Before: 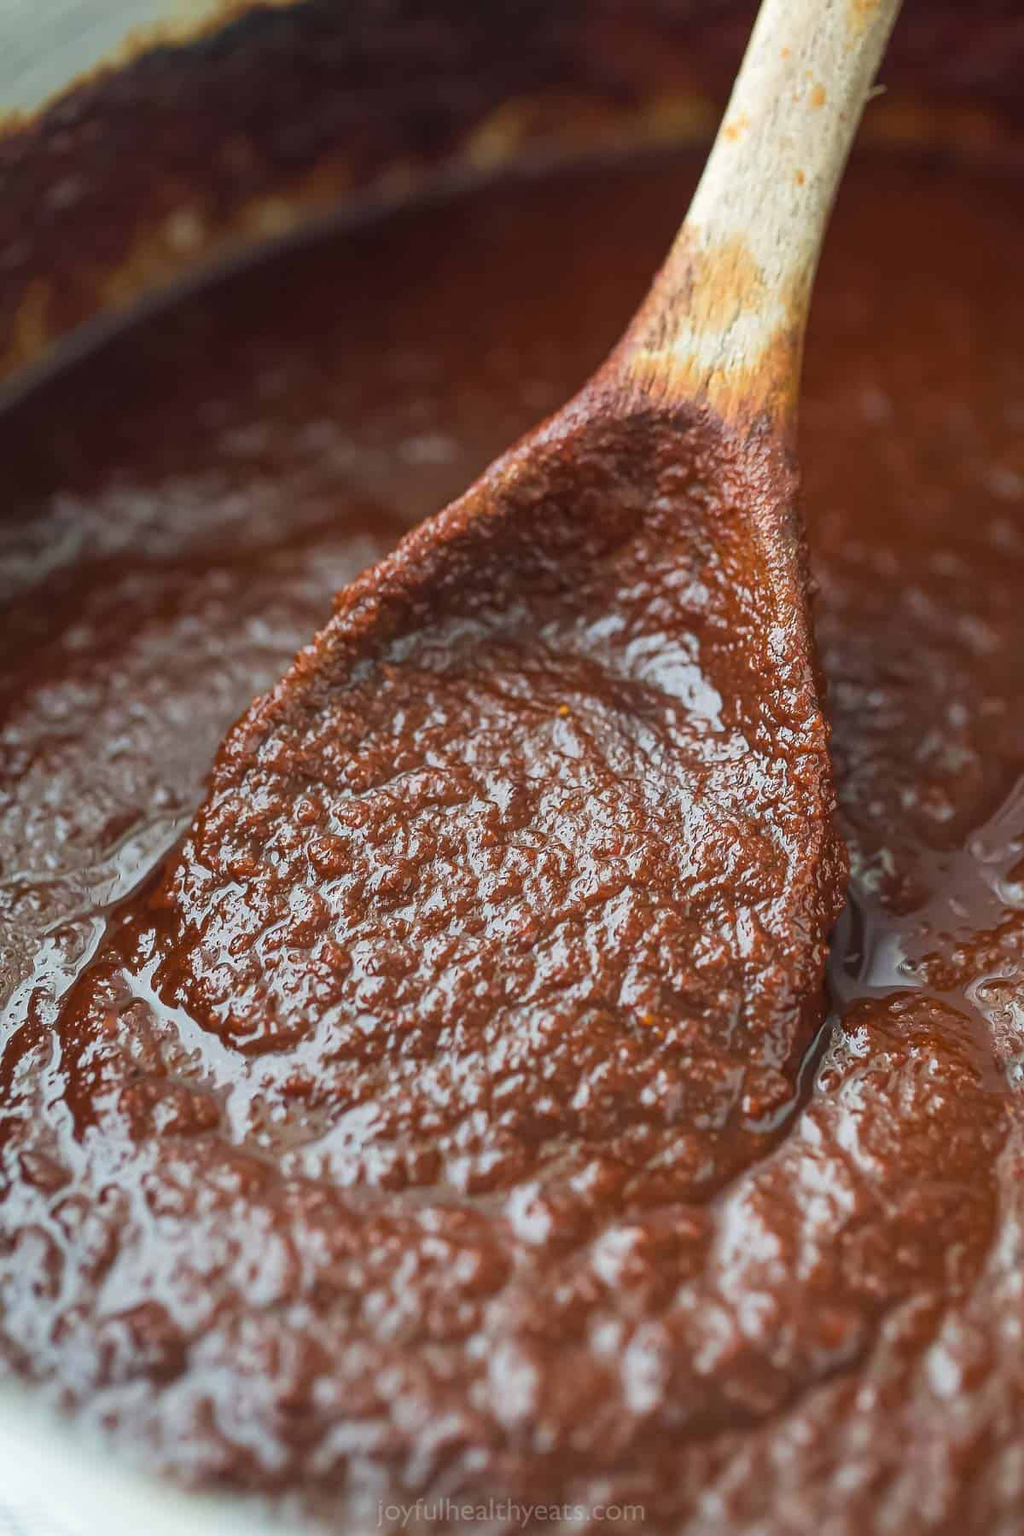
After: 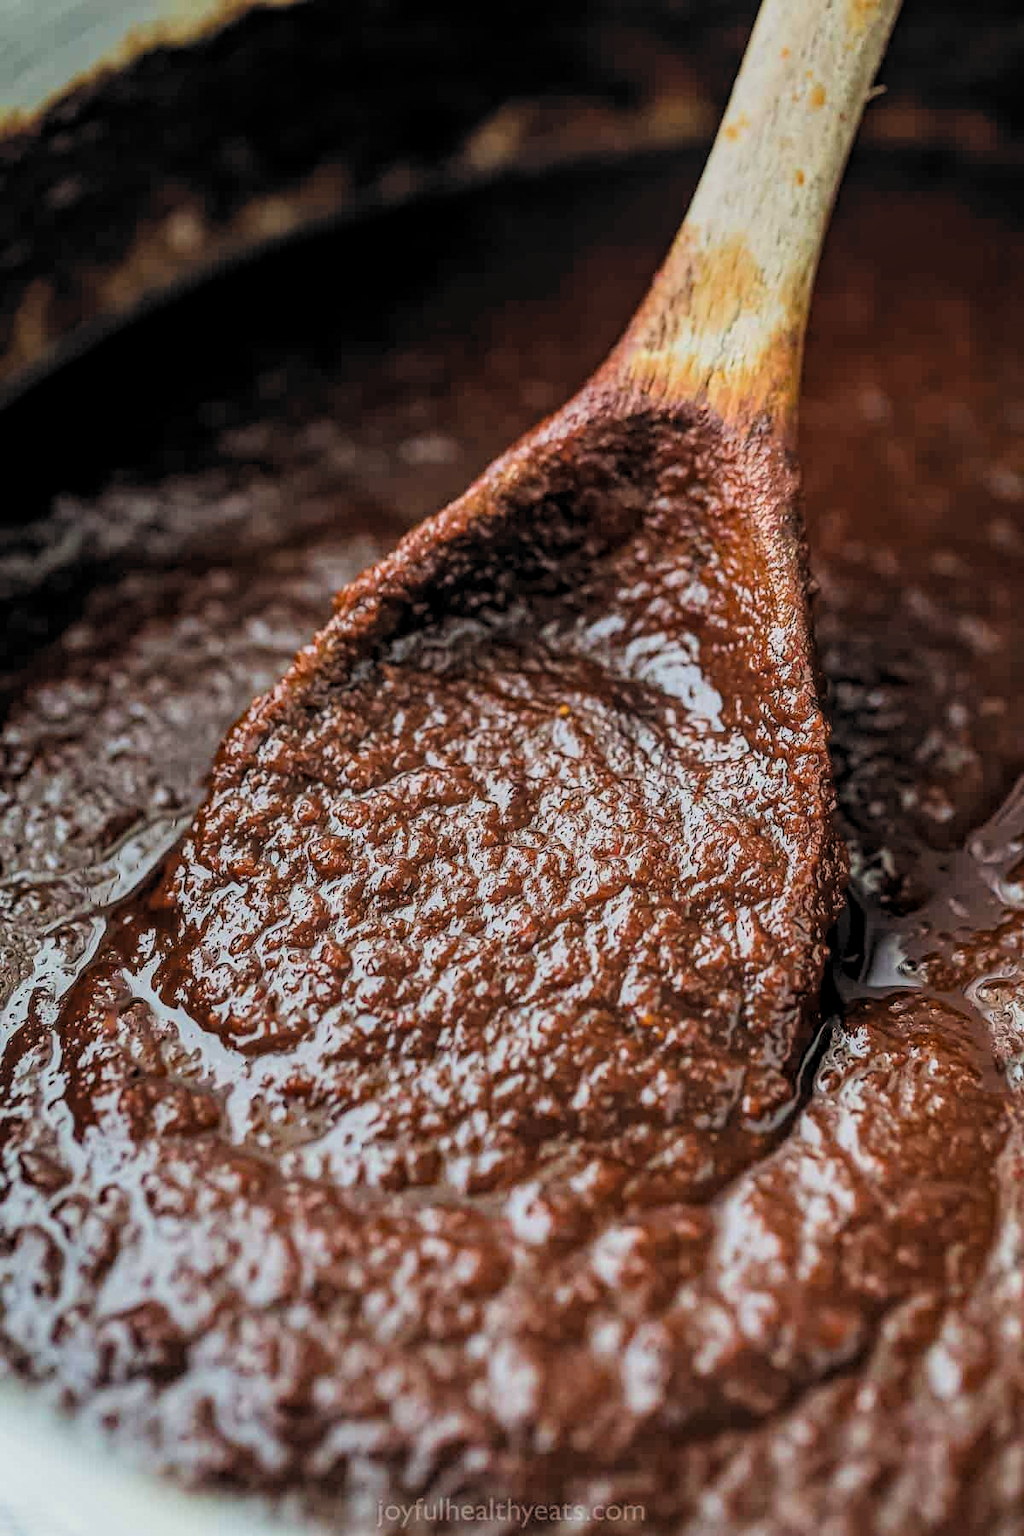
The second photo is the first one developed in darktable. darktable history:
haze removal: compatibility mode true, adaptive false
local contrast: highlights 27%, detail 130%
filmic rgb: black relative exposure -5.04 EV, white relative exposure 3.95 EV, threshold 5.98 EV, hardness 2.9, contrast 1.299, highlights saturation mix -30.06%, color science v6 (2022), enable highlight reconstruction true
